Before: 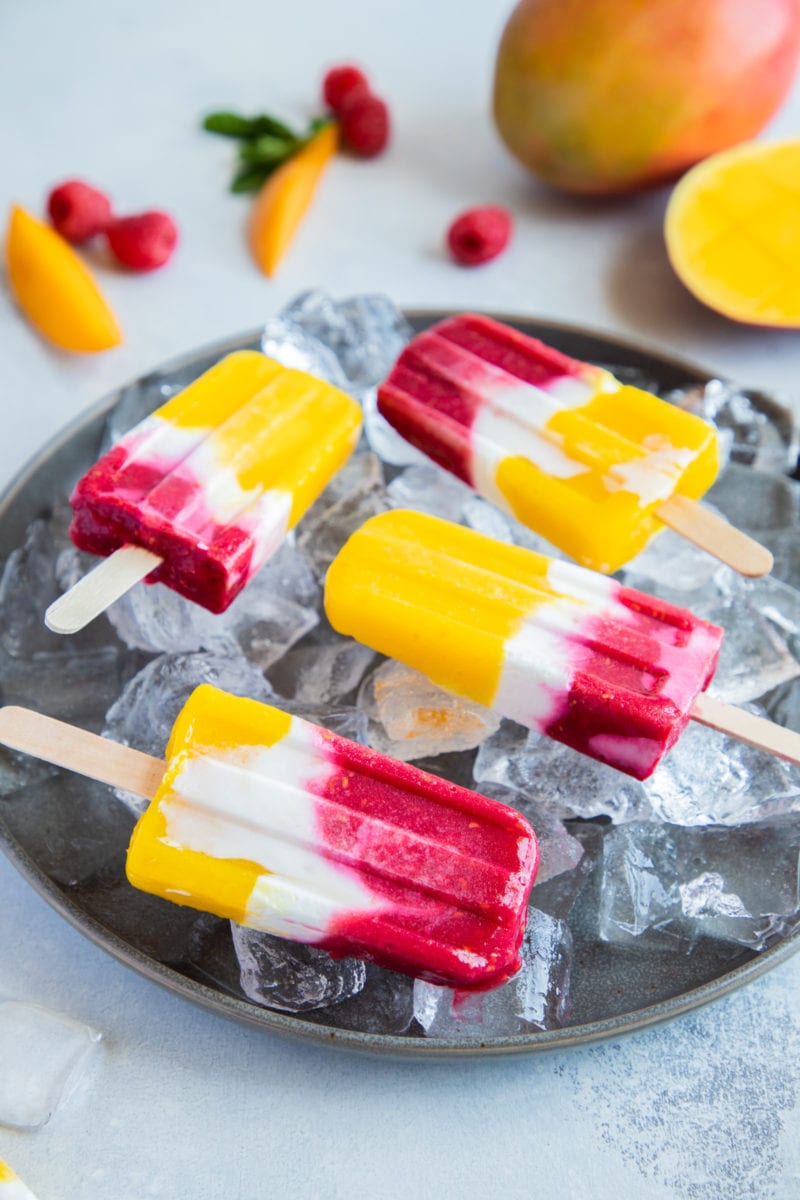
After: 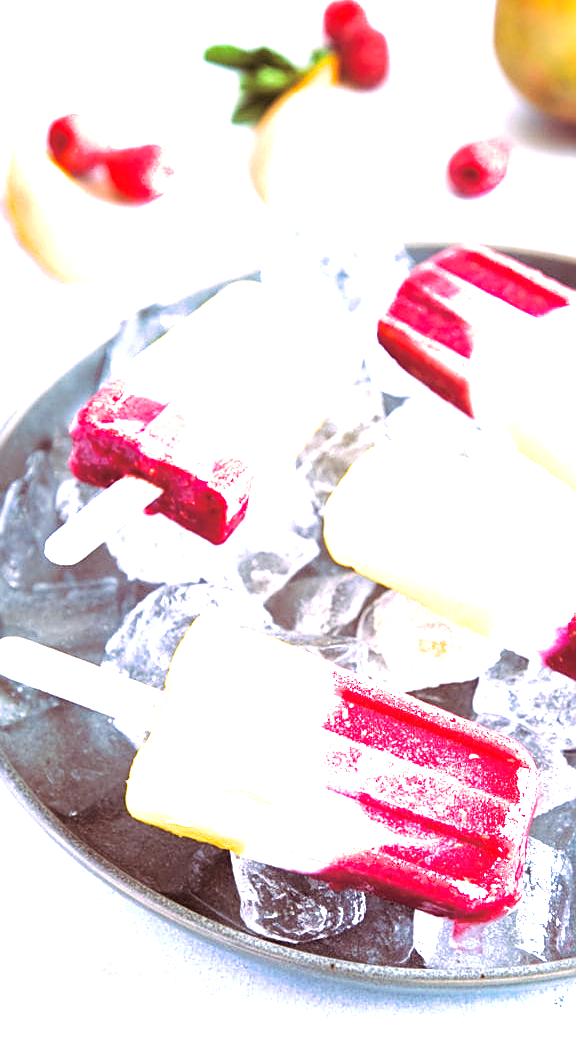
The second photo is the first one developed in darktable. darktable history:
crop: top 5.803%, right 27.864%, bottom 5.804%
sharpen: on, module defaults
split-toning: highlights › hue 298.8°, highlights › saturation 0.73, compress 41.76%
white balance: red 0.983, blue 1.036
exposure: black level correction 0, exposure 1.7 EV, compensate exposure bias true, compensate highlight preservation false
